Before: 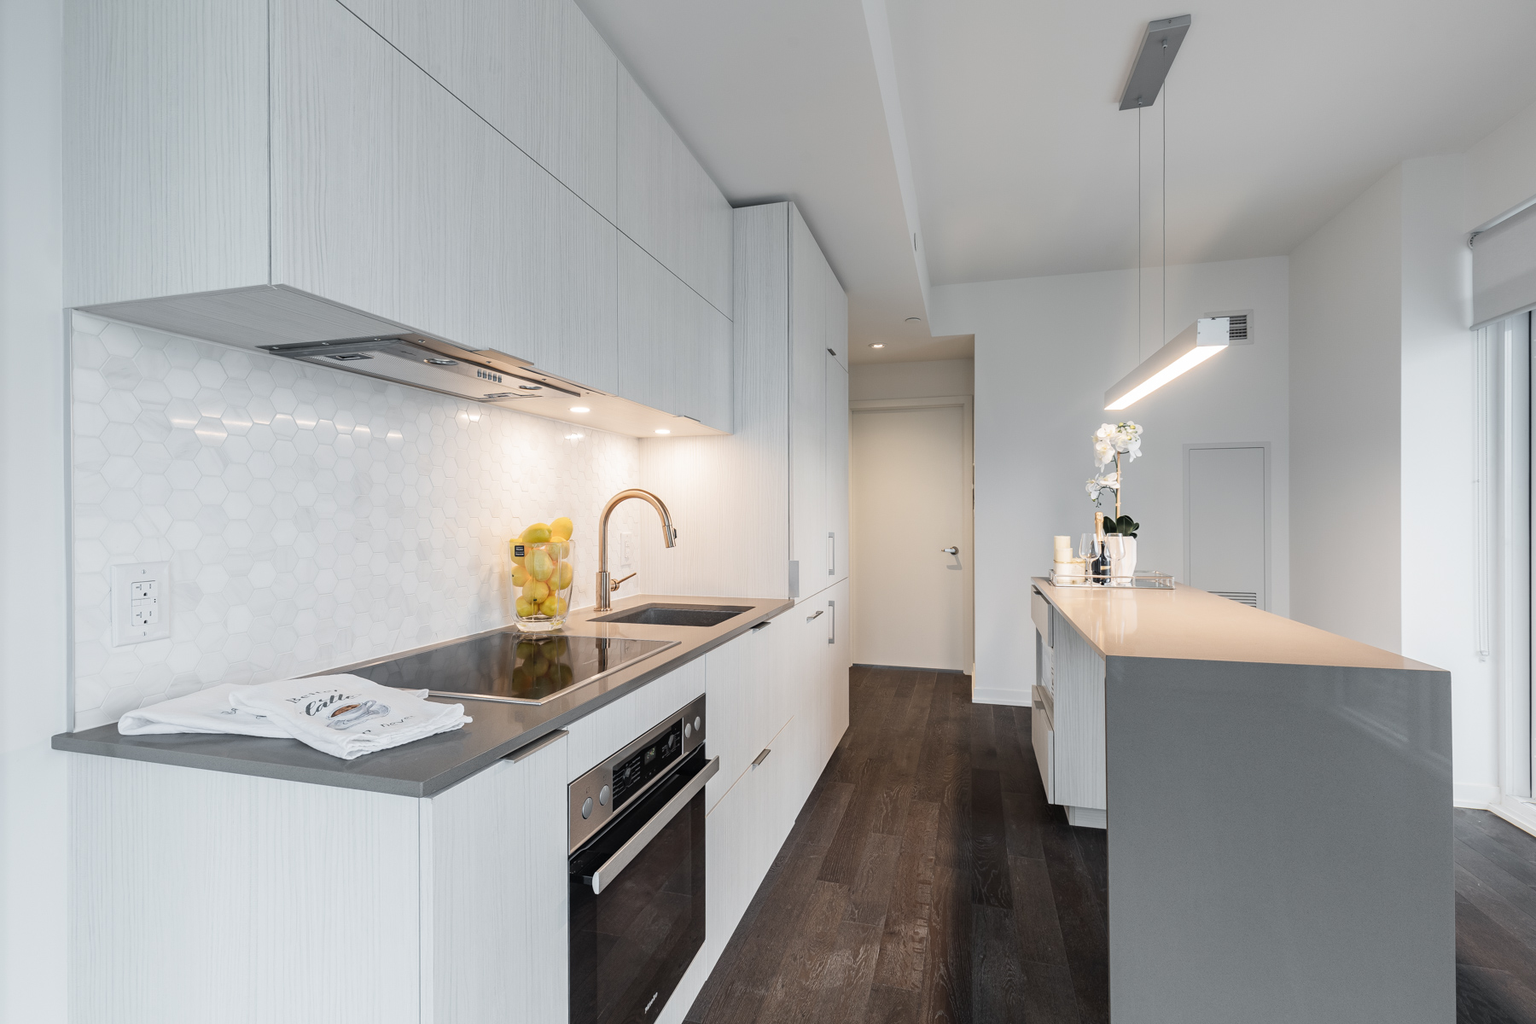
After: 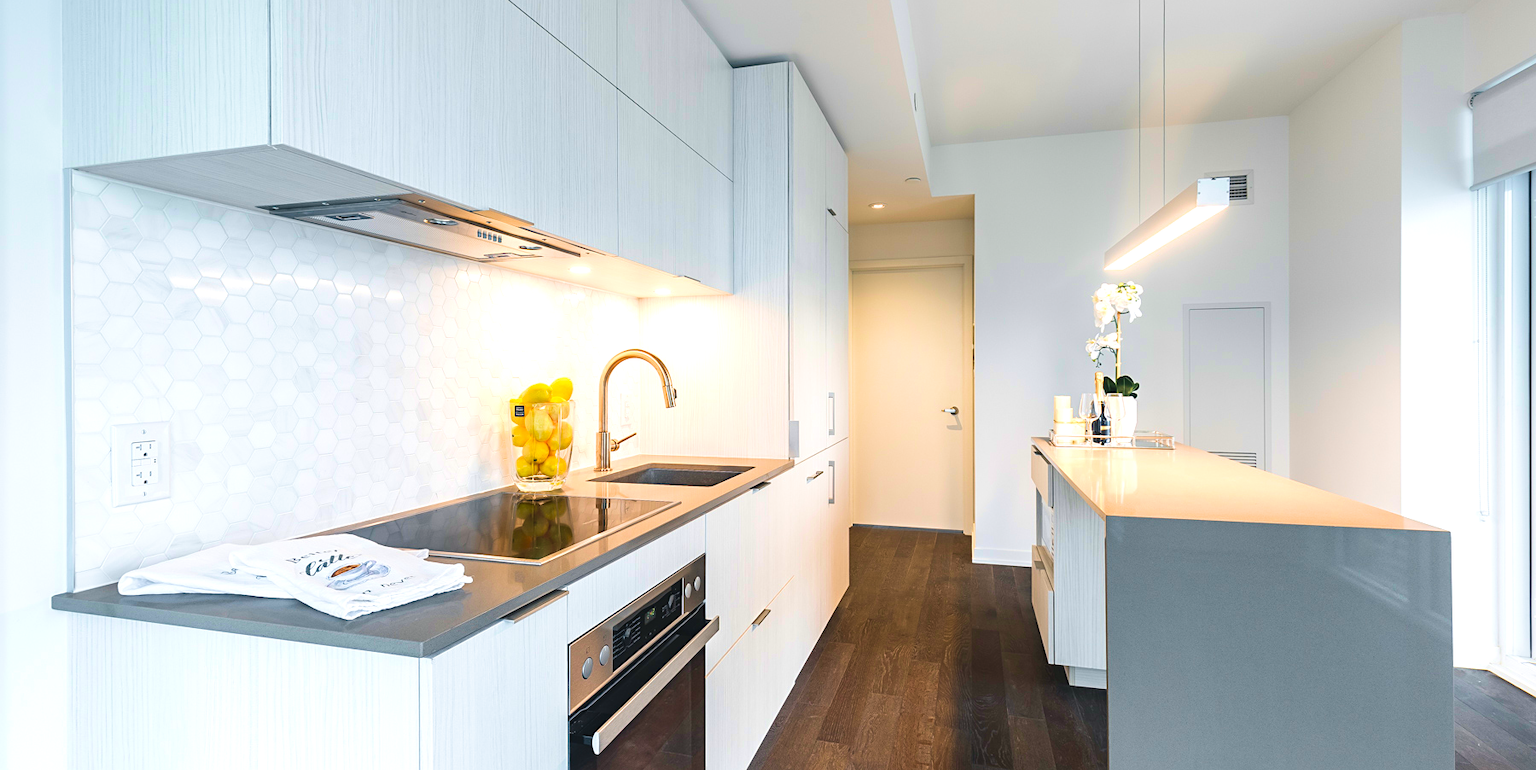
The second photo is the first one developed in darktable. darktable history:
exposure: exposure 0.51 EV, compensate highlight preservation false
crop: top 13.676%, bottom 11.026%
sharpen: amount 0.202
velvia: strength 66.76%, mid-tones bias 0.973
contrast brightness saturation: contrast 0.089, saturation 0.268
color balance rgb: shadows lift › chroma 1.005%, shadows lift › hue 217.15°, global offset › luminance 0.678%, perceptual saturation grading › global saturation 25.1%
